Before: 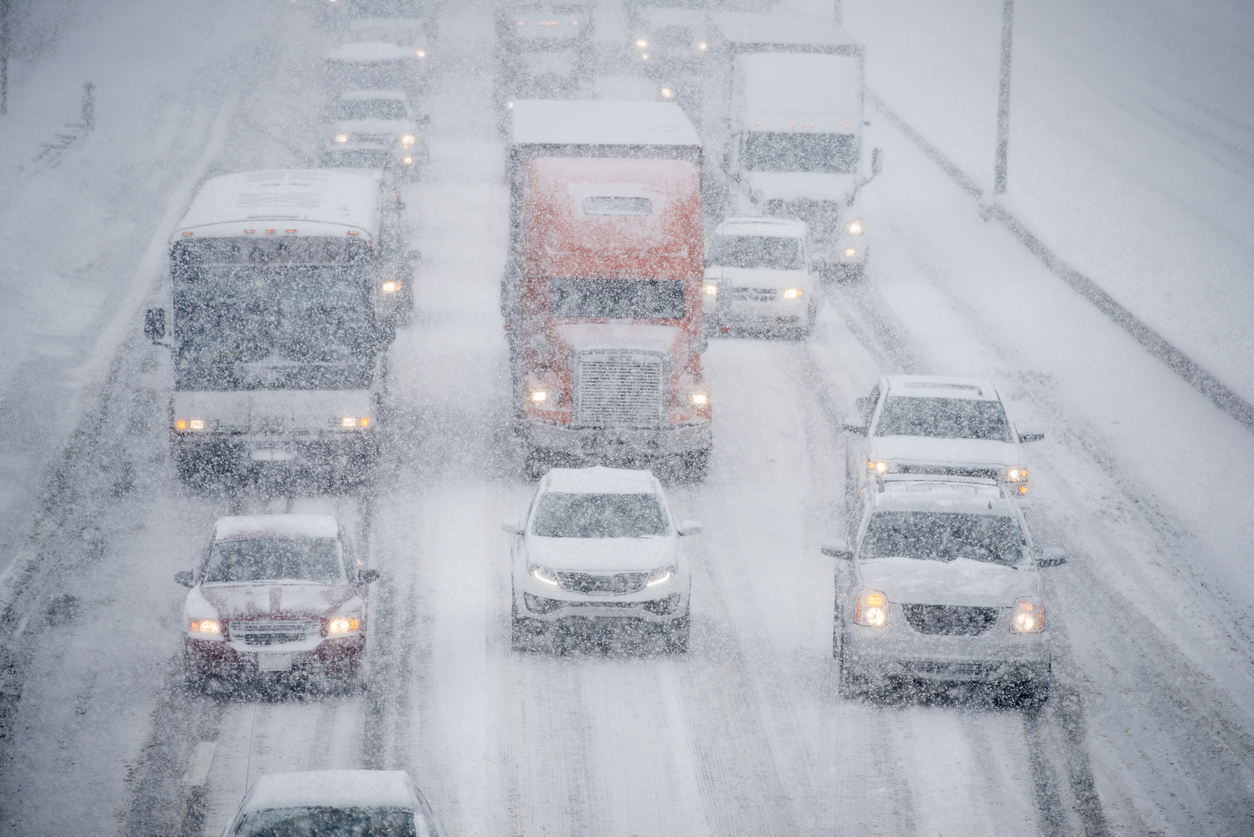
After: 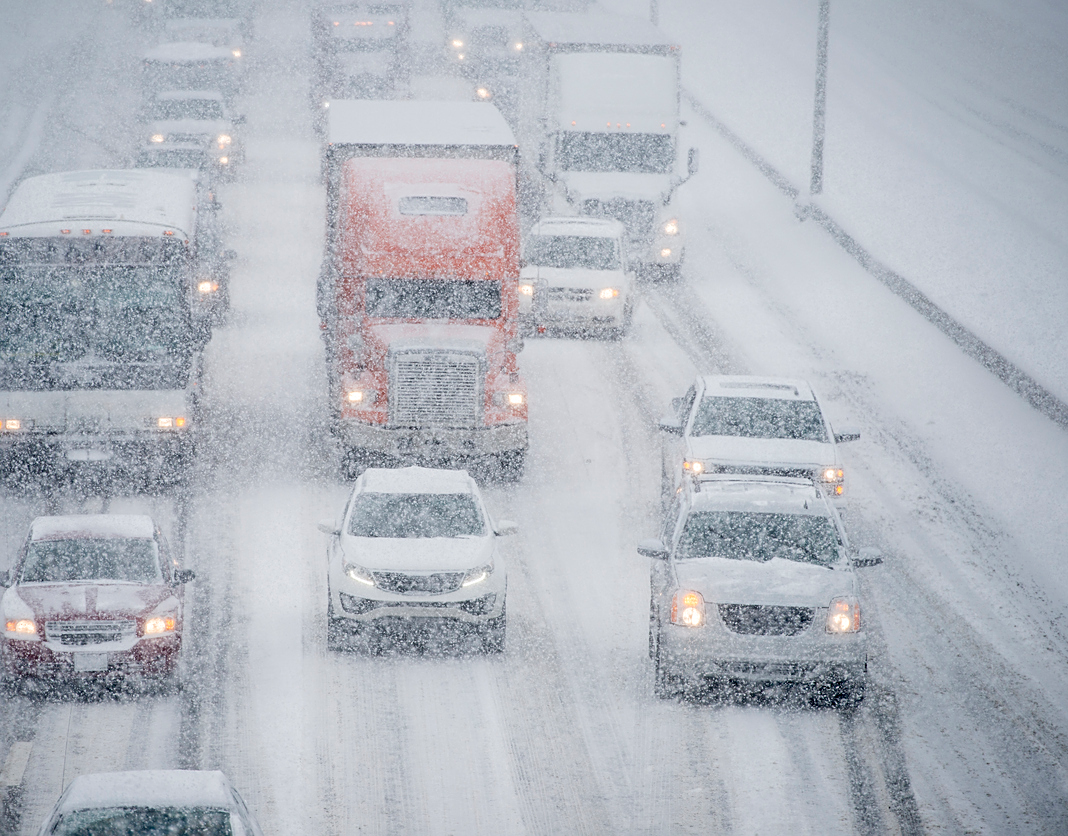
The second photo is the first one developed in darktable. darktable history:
crop and rotate: left 14.8%
exposure: black level correction 0, compensate highlight preservation false
sharpen: on, module defaults
